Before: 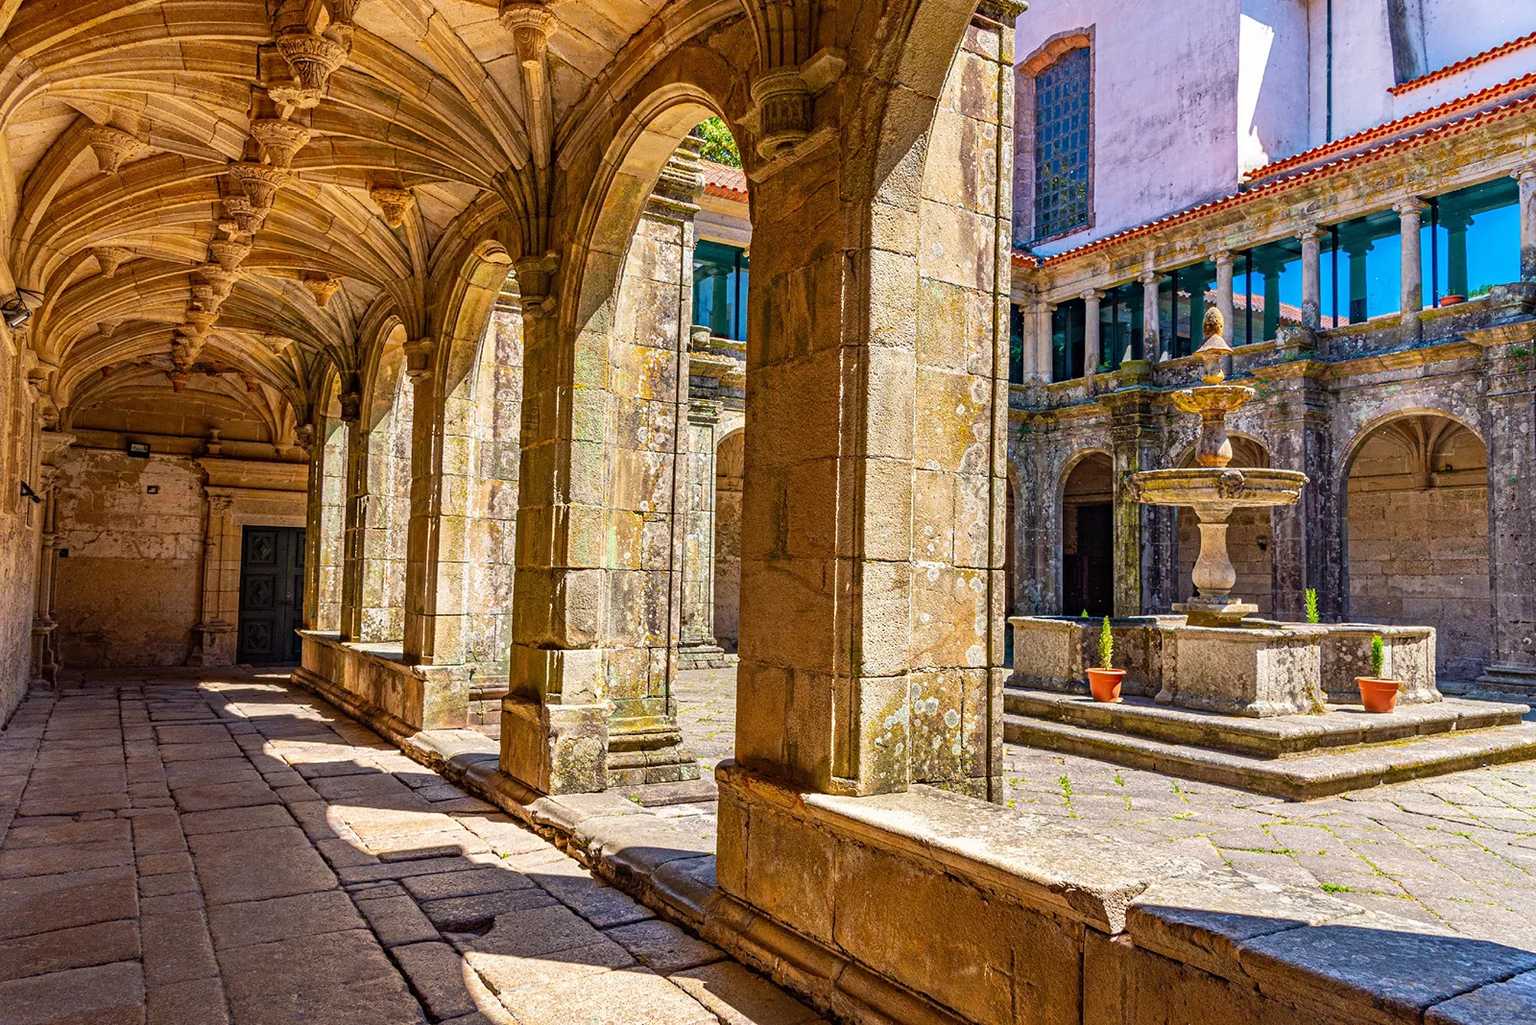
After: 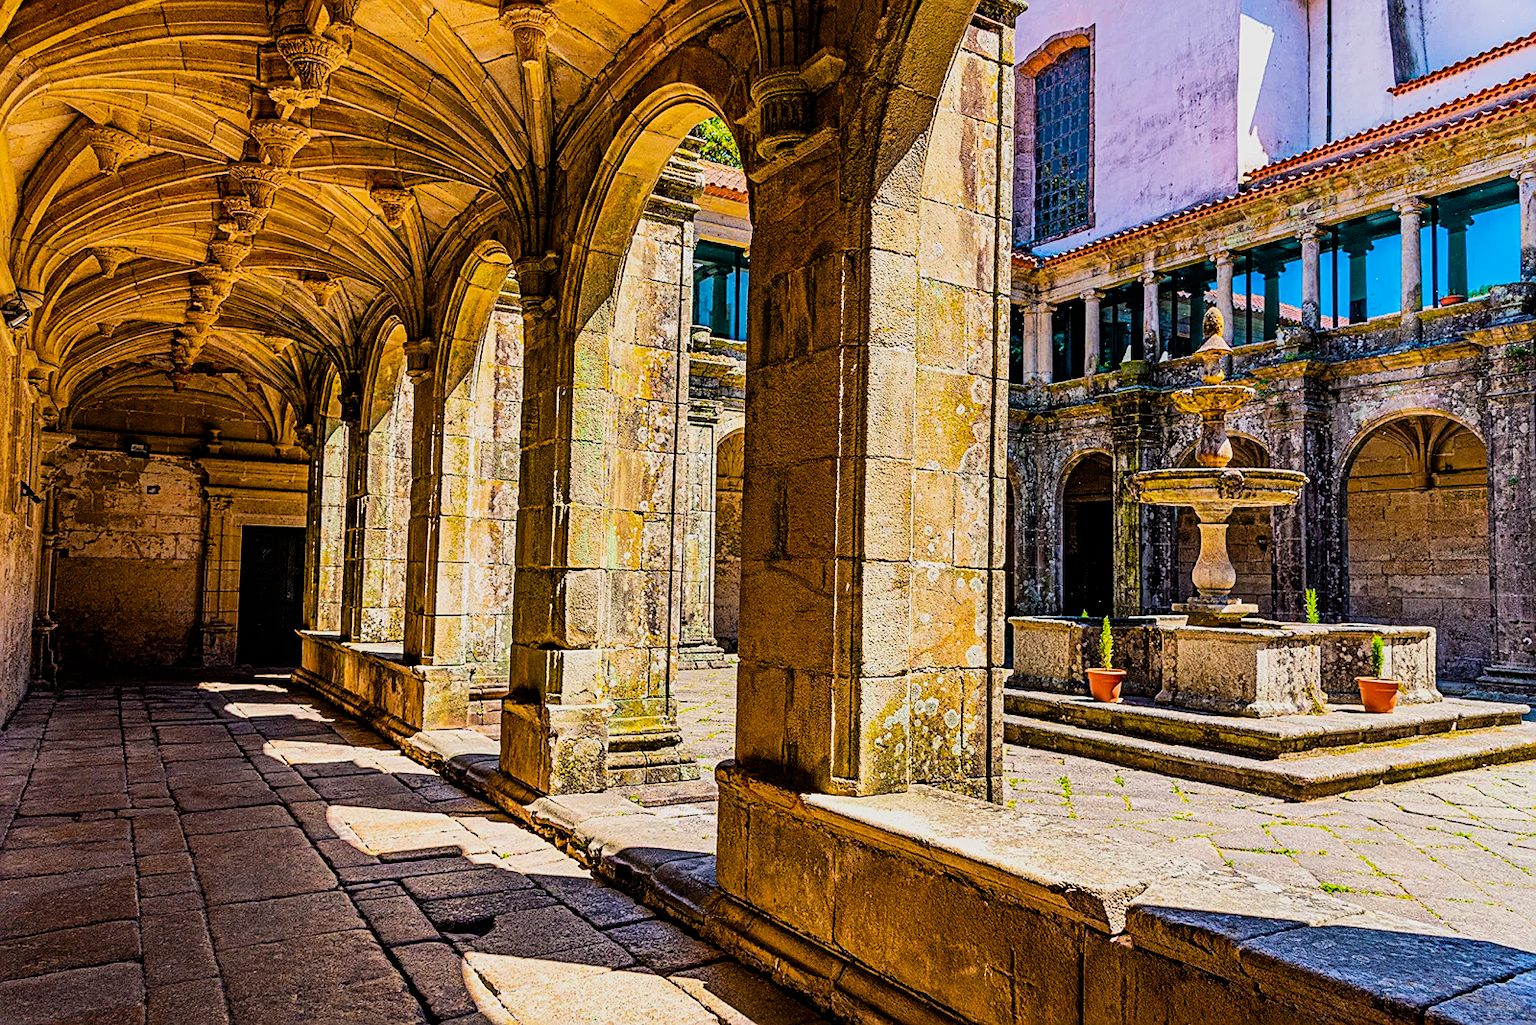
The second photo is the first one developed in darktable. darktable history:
filmic rgb: black relative exposure -5 EV, hardness 2.88, contrast 1.4, highlights saturation mix -20%
exposure: compensate highlight preservation false
sharpen: on, module defaults
color balance rgb: perceptual saturation grading › global saturation 30%, global vibrance 20%
